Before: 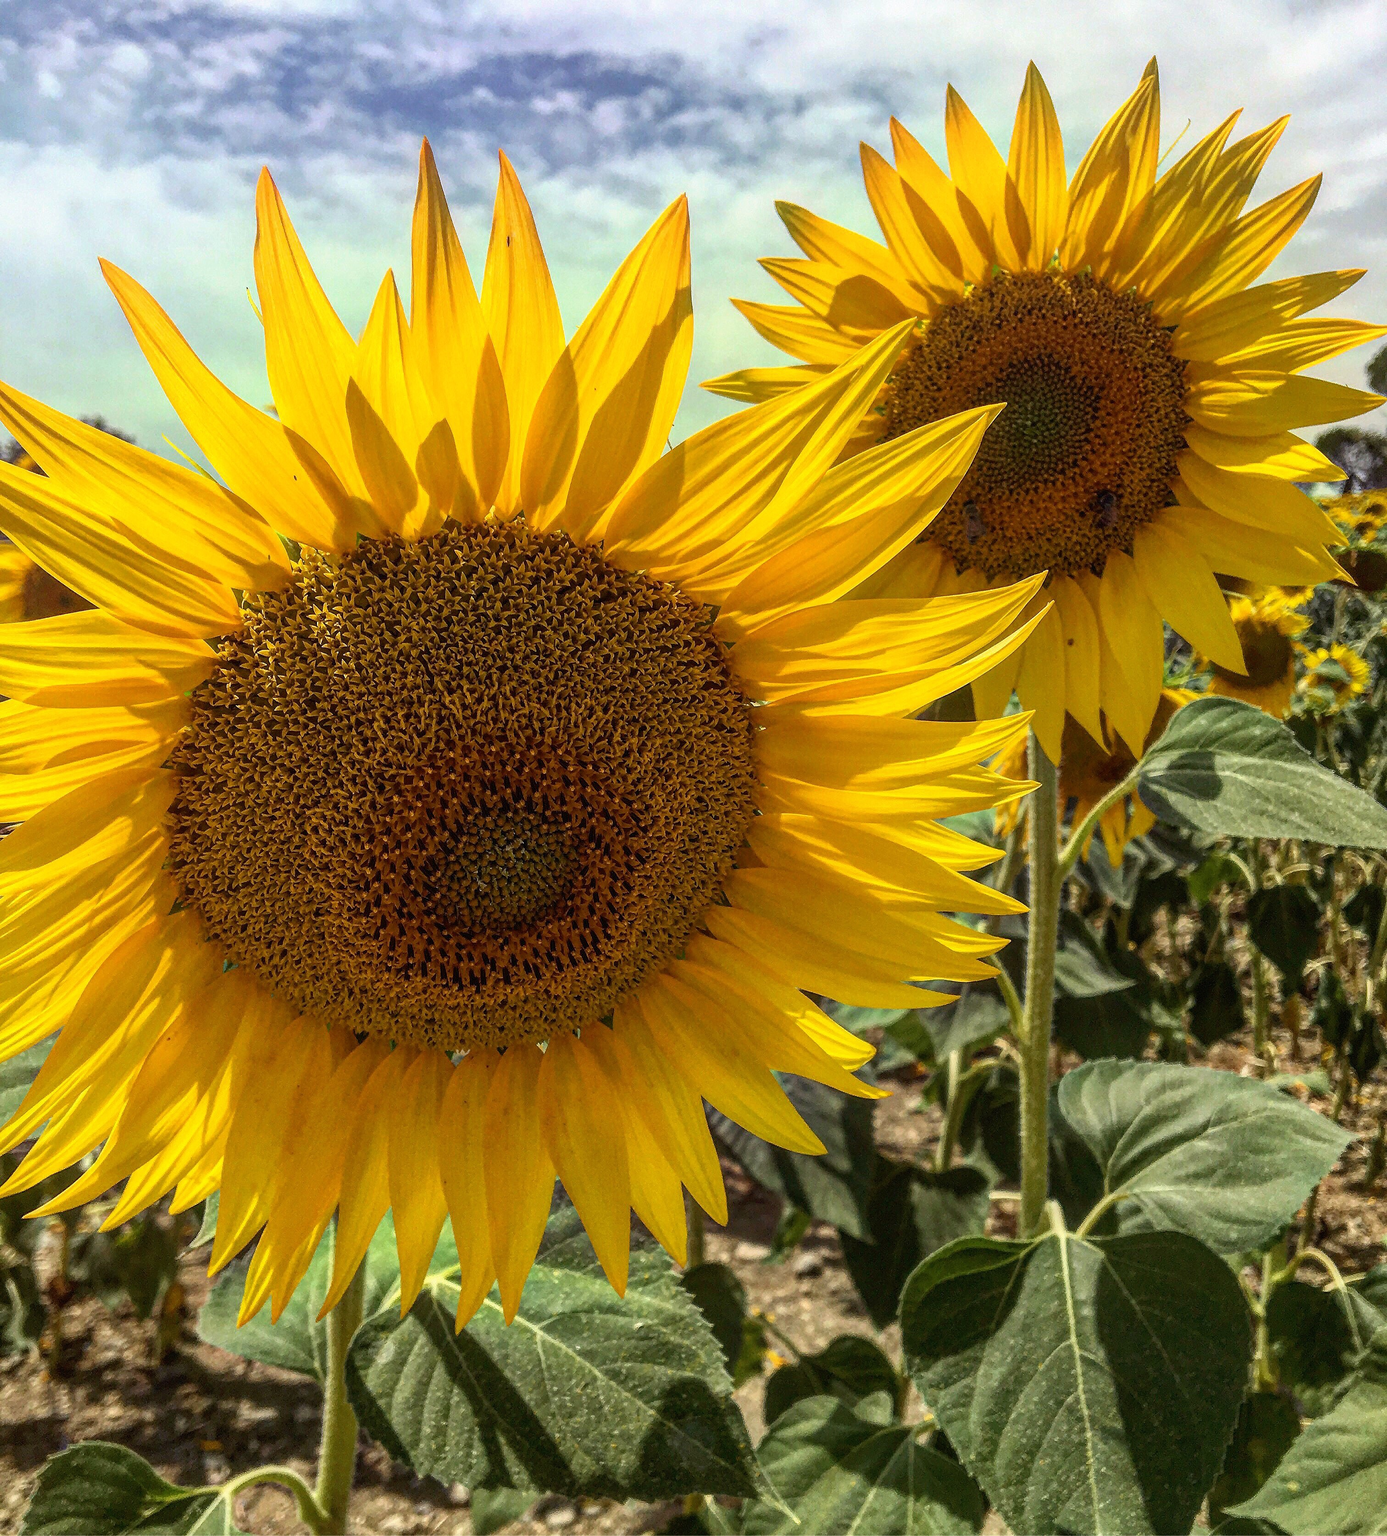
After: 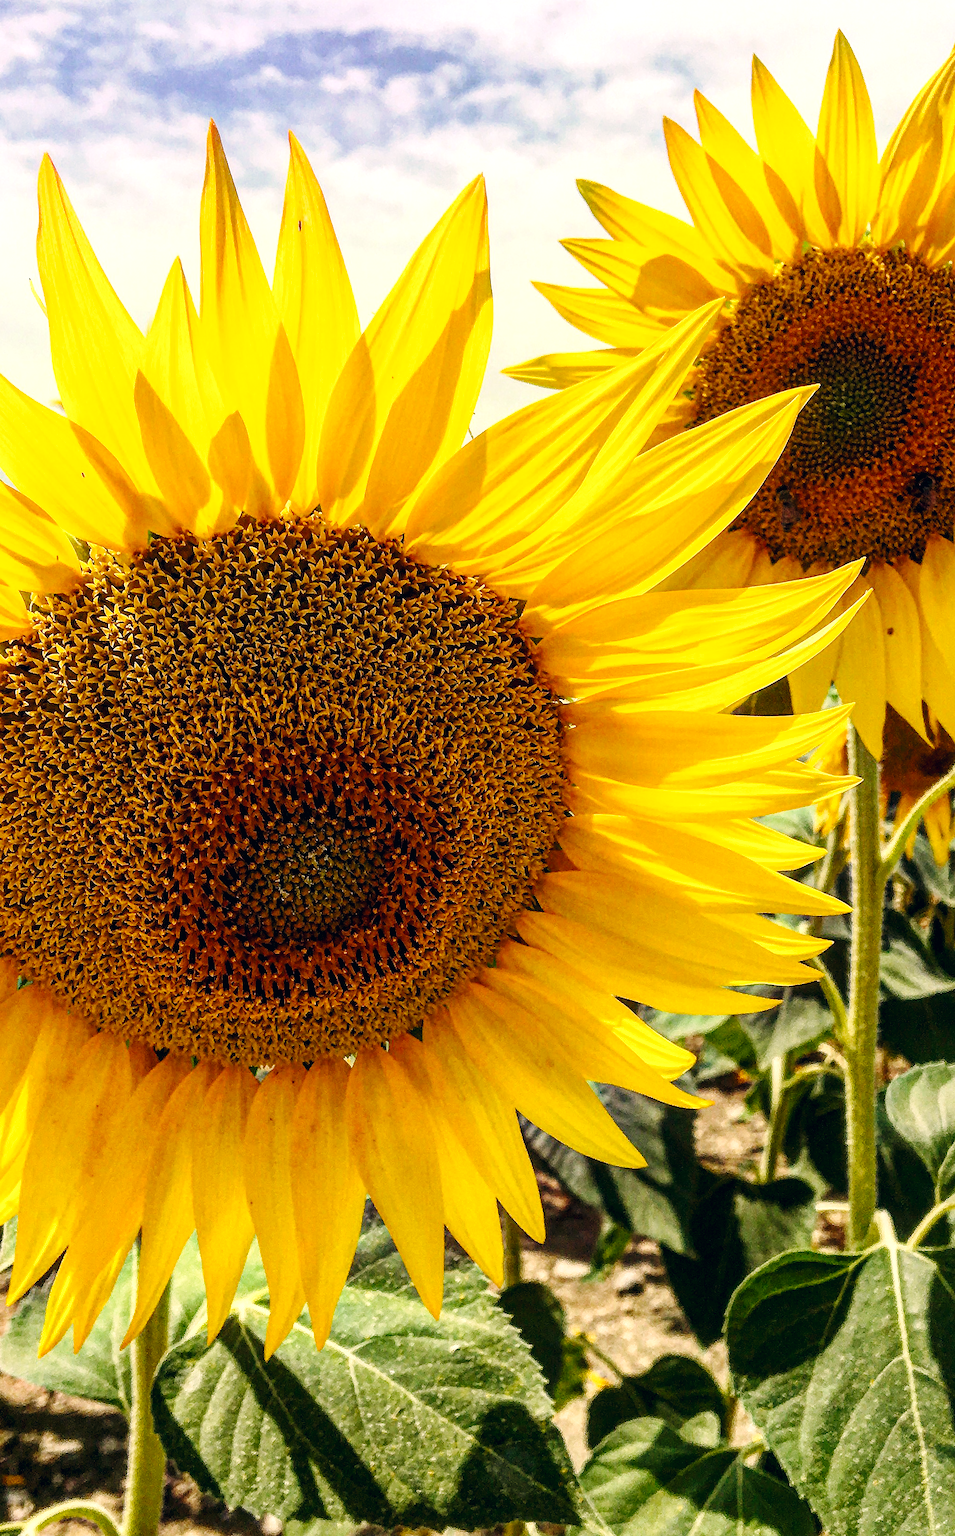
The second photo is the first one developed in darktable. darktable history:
crop and rotate: left 15.055%, right 18.278%
color correction: highlights a* 5.38, highlights b* 5.3, shadows a* -4.26, shadows b* -5.11
exposure: black level correction 0.005, exposure 0.417 EV, compensate highlight preservation false
white balance: red 1, blue 1
rotate and perspective: rotation -1°, crop left 0.011, crop right 0.989, crop top 0.025, crop bottom 0.975
tone equalizer: on, module defaults
base curve: curves: ch0 [(0, 0) (0.036, 0.025) (0.121, 0.166) (0.206, 0.329) (0.605, 0.79) (1, 1)], preserve colors none
